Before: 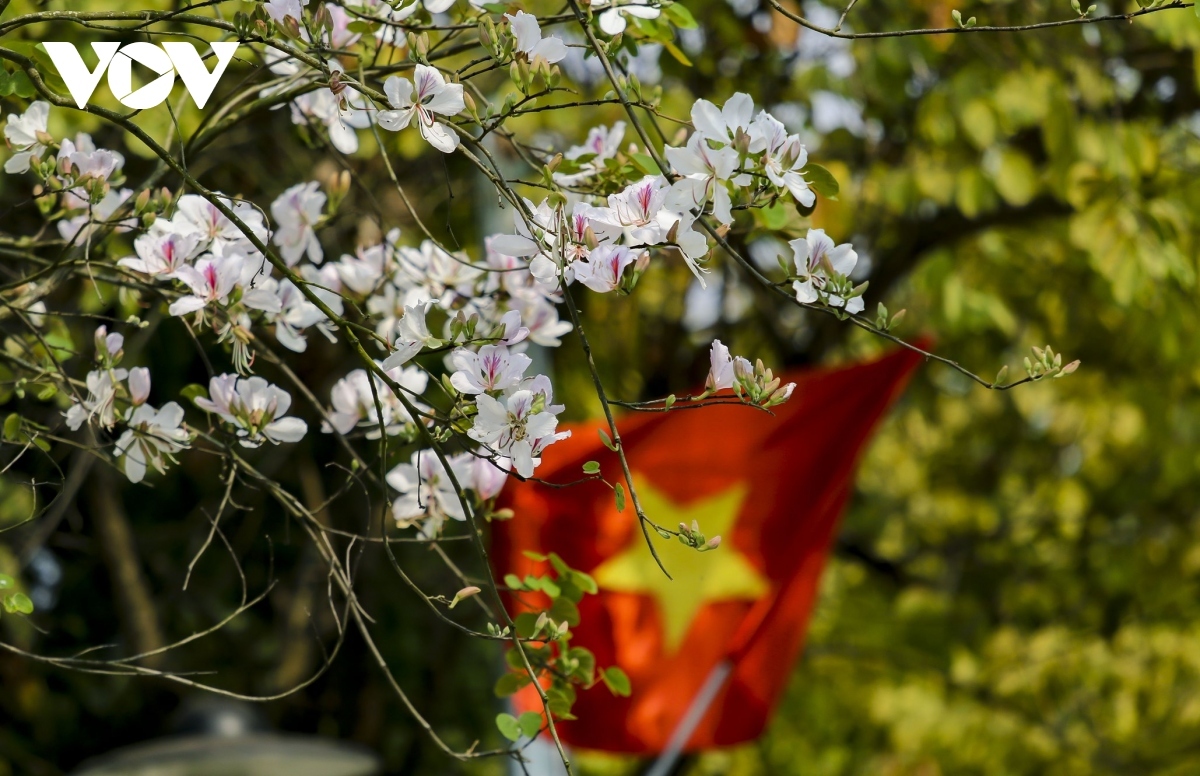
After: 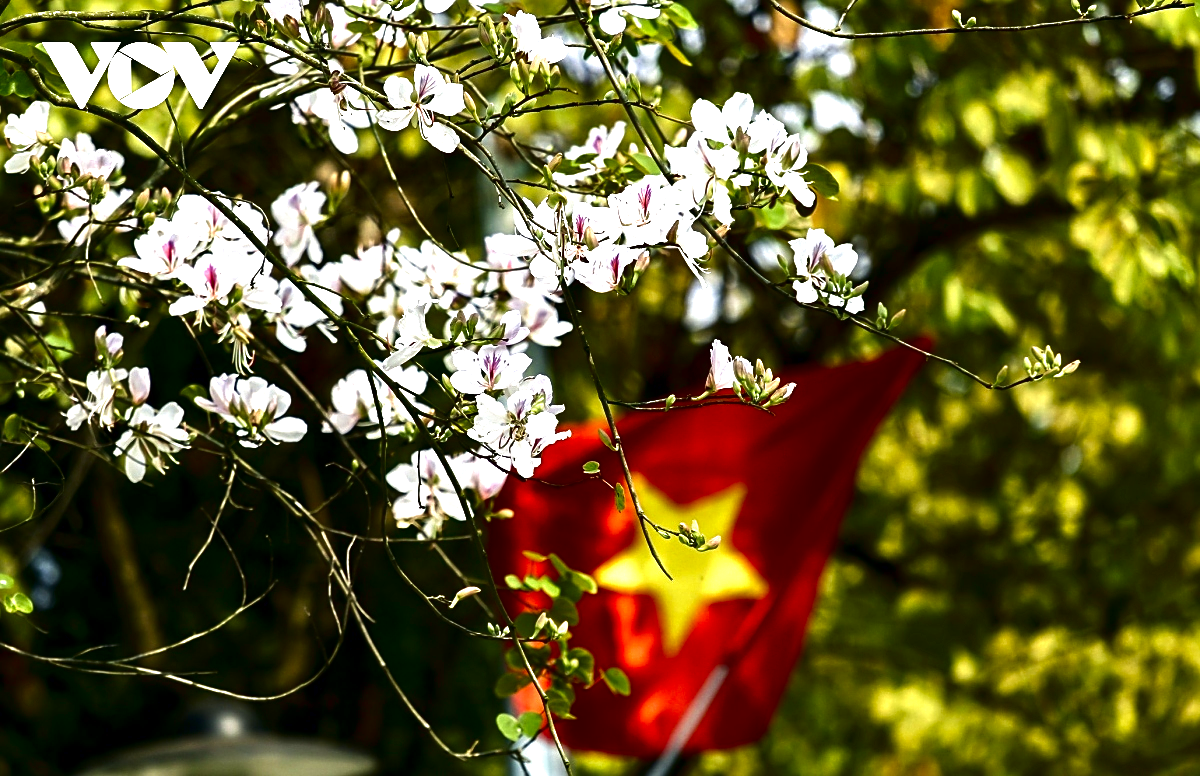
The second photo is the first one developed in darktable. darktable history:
velvia: strength 15.44%
exposure: black level correction 0, exposure 1.283 EV, compensate highlight preservation false
contrast brightness saturation: brightness -0.518
sharpen: on, module defaults
